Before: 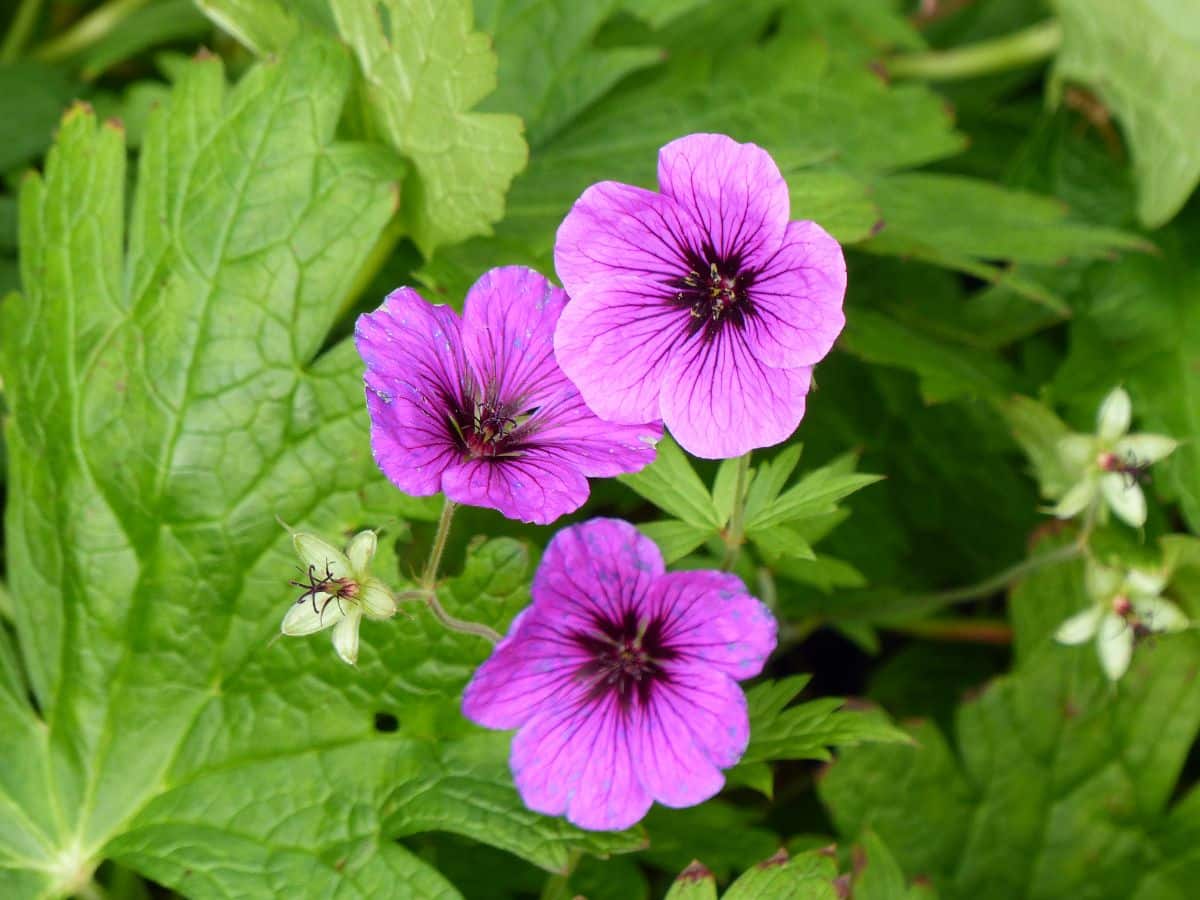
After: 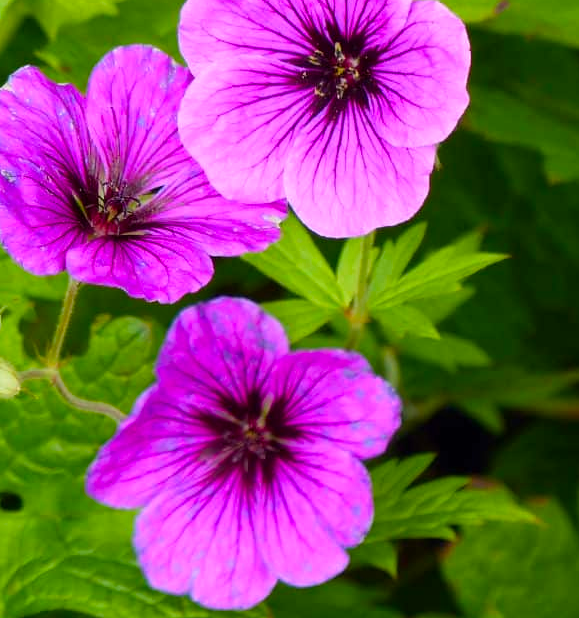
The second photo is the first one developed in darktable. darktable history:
crop: left 31.379%, top 24.658%, right 20.326%, bottom 6.628%
contrast brightness saturation: contrast 0.07
color balance rgb: perceptual saturation grading › global saturation 25%, global vibrance 20%
